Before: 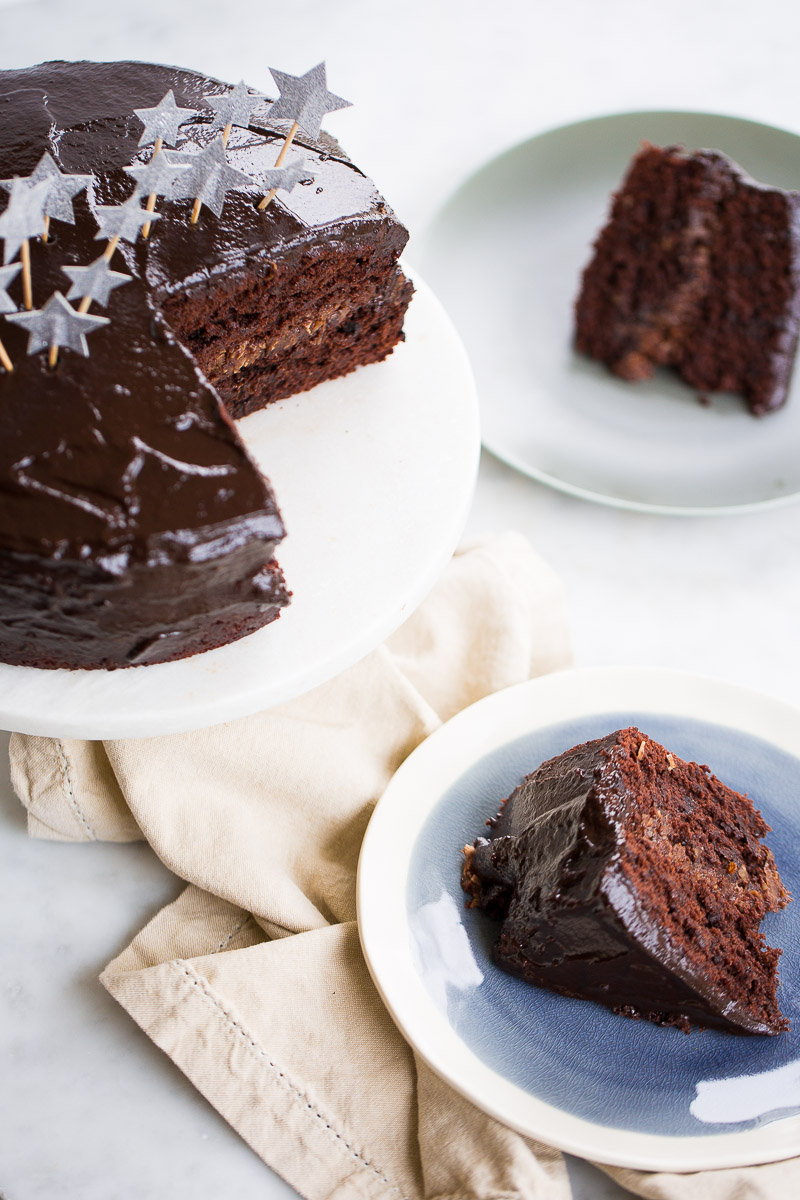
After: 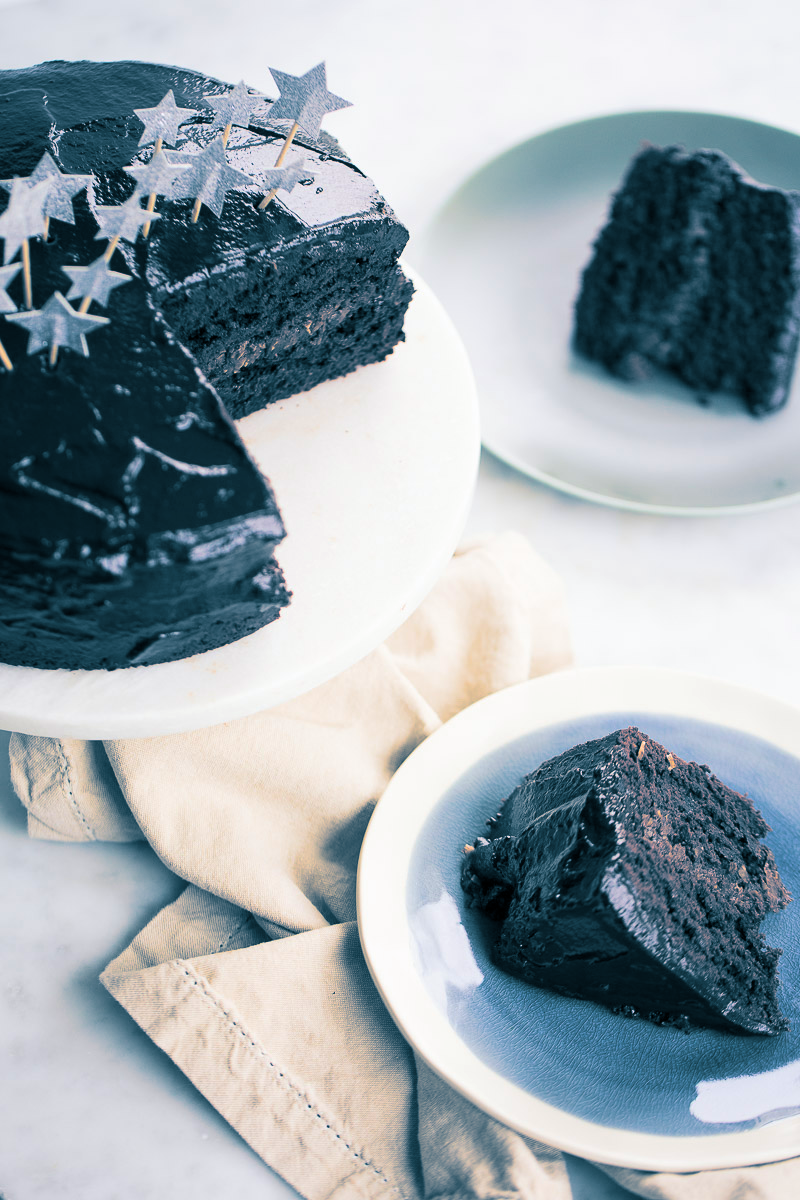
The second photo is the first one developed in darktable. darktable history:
color balance rgb: perceptual saturation grading › global saturation 30%, global vibrance 20%
split-toning: shadows › hue 212.4°, balance -70
